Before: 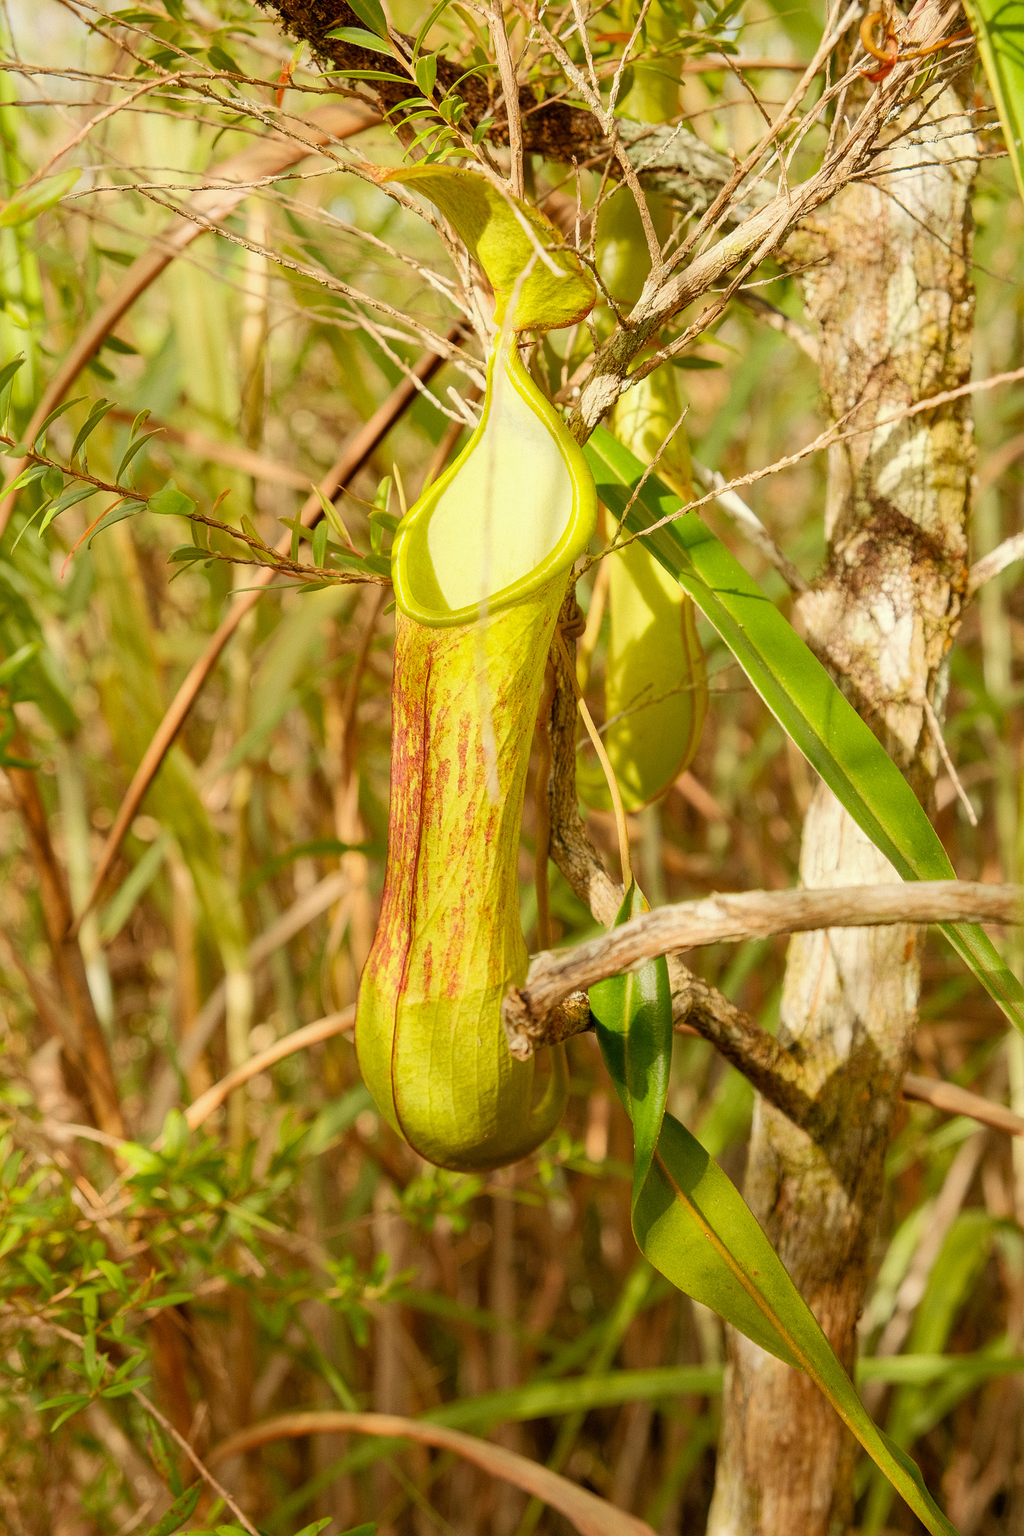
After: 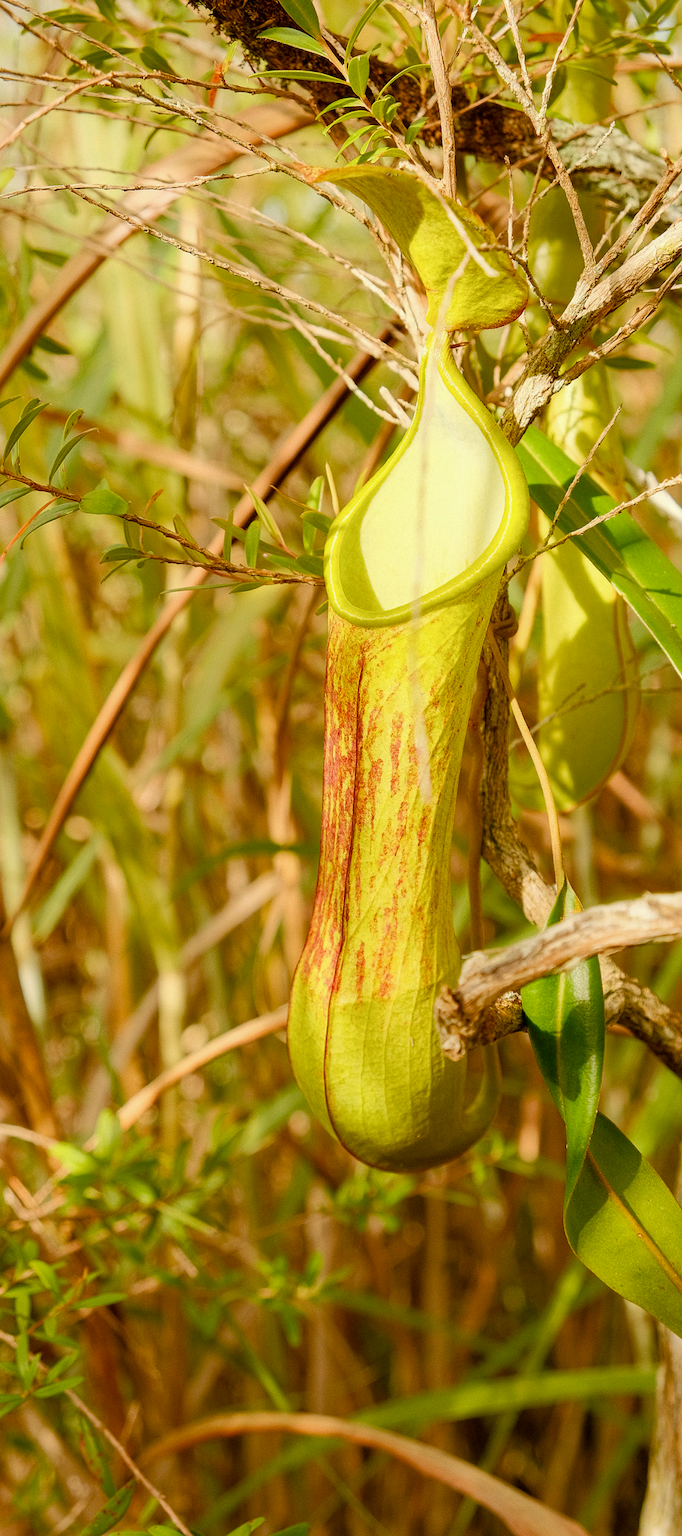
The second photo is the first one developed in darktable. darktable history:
crop and rotate: left 6.617%, right 26.717%
color balance rgb: perceptual saturation grading › global saturation 20%, perceptual saturation grading › highlights -25%, perceptual saturation grading › shadows 25%
